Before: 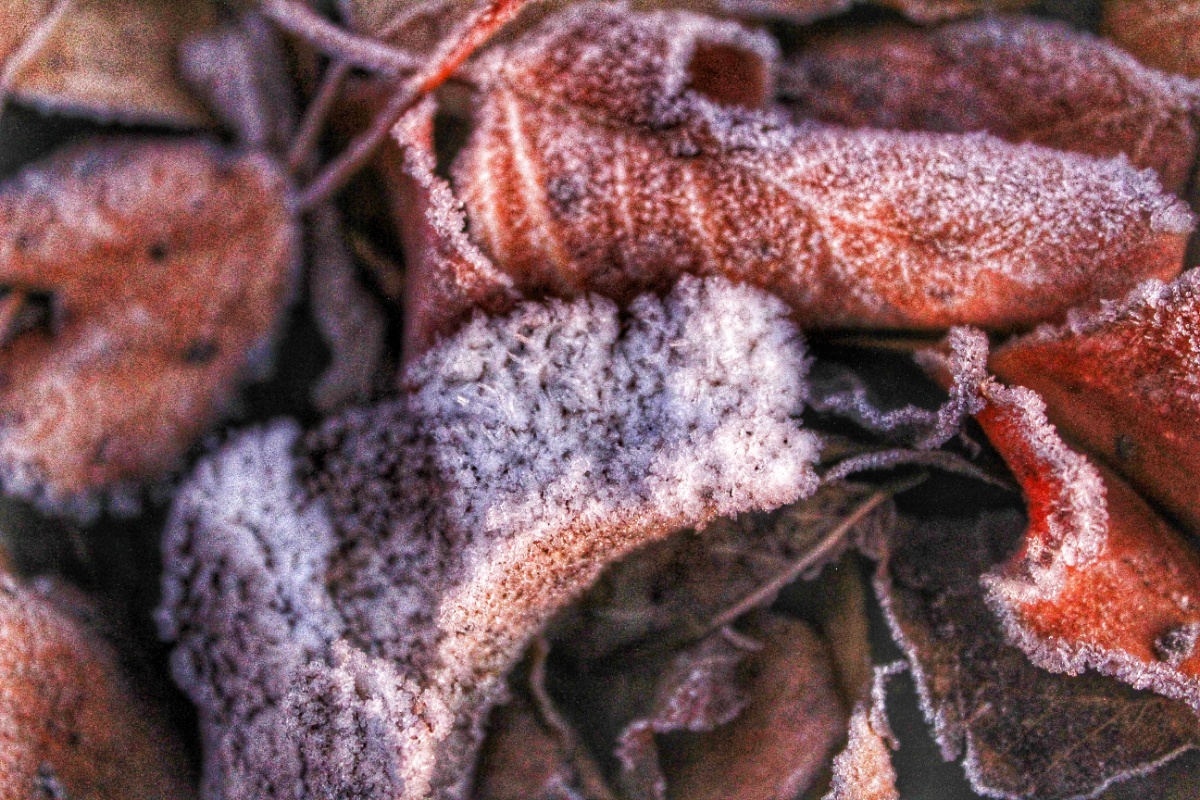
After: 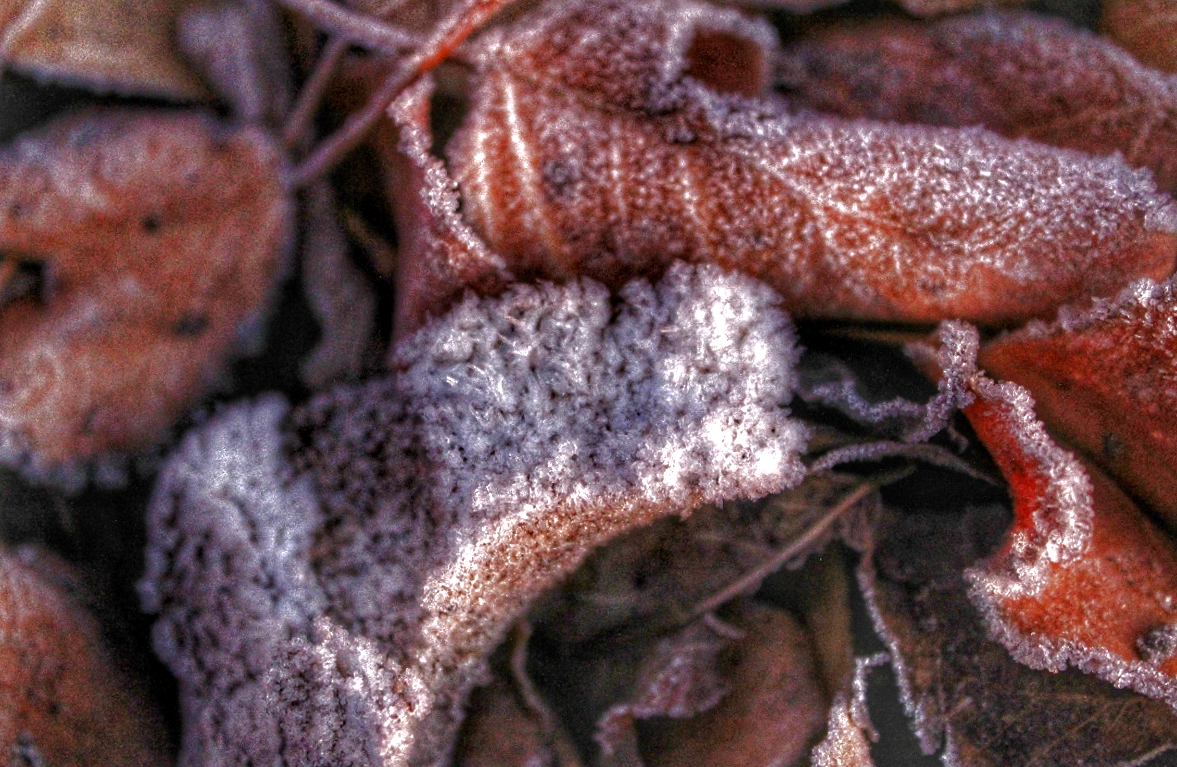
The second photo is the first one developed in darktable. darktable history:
base curve: curves: ch0 [(0, 0) (0.826, 0.587) (1, 1)]
rotate and perspective: rotation 1.57°, crop left 0.018, crop right 0.982, crop top 0.039, crop bottom 0.961
exposure: black level correction 0.001, exposure 0.3 EV, compensate highlight preservation false
